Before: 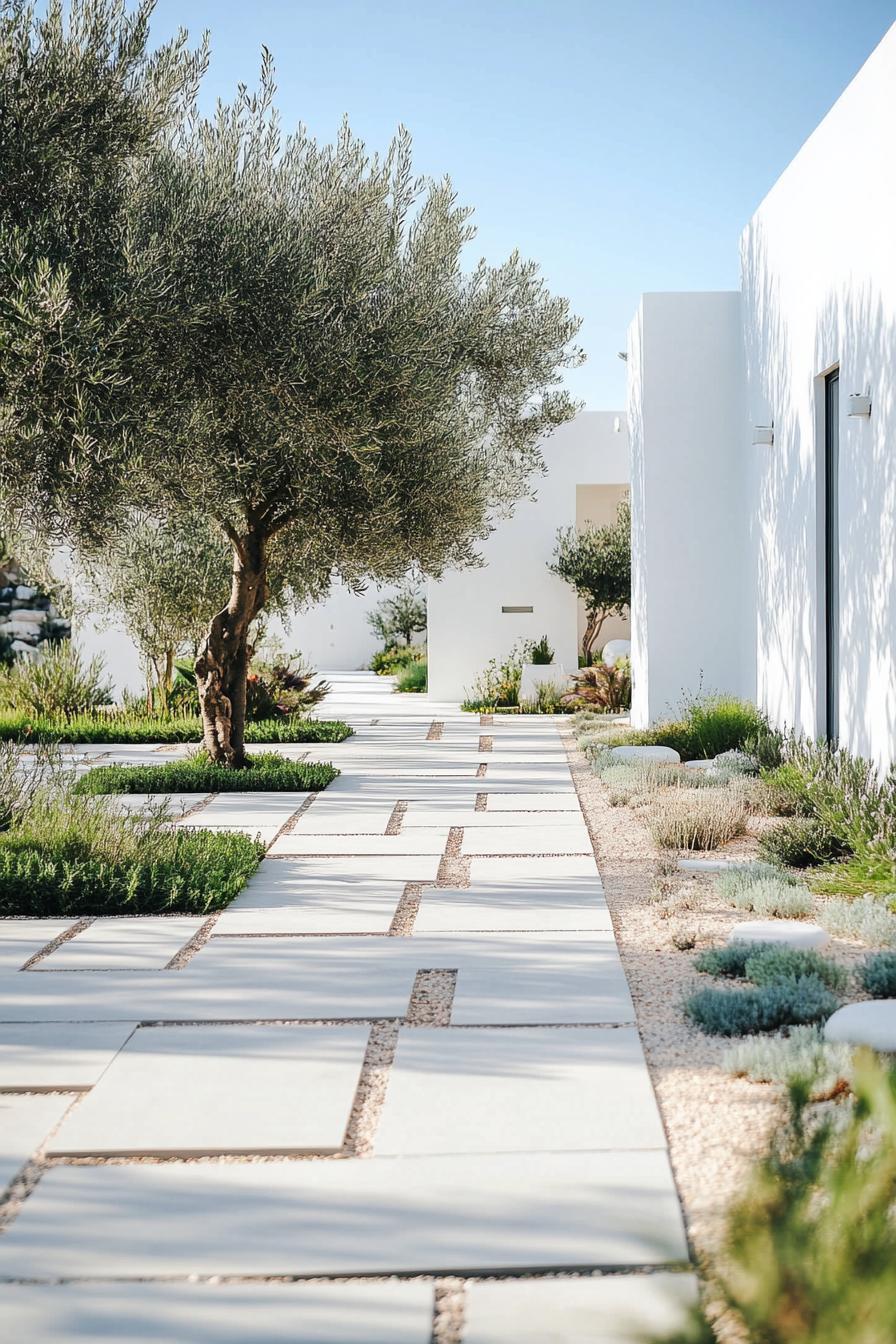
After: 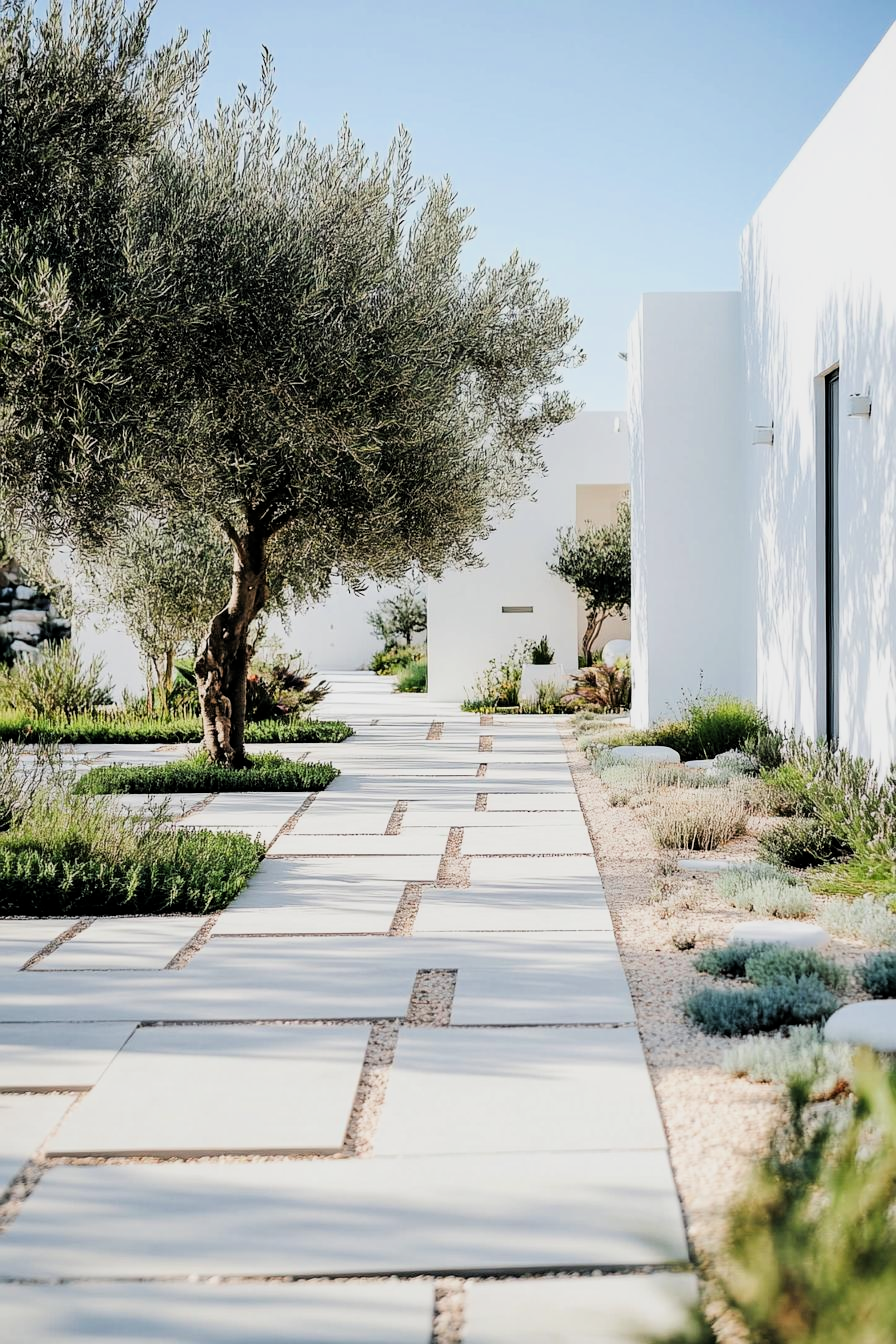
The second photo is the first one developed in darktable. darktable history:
filmic rgb: middle gray luminance 12.53%, black relative exposure -10.1 EV, white relative exposure 3.47 EV, target black luminance 0%, hardness 5.66, latitude 44.76%, contrast 1.219, highlights saturation mix 5.41%, shadows ↔ highlights balance 27.21%
